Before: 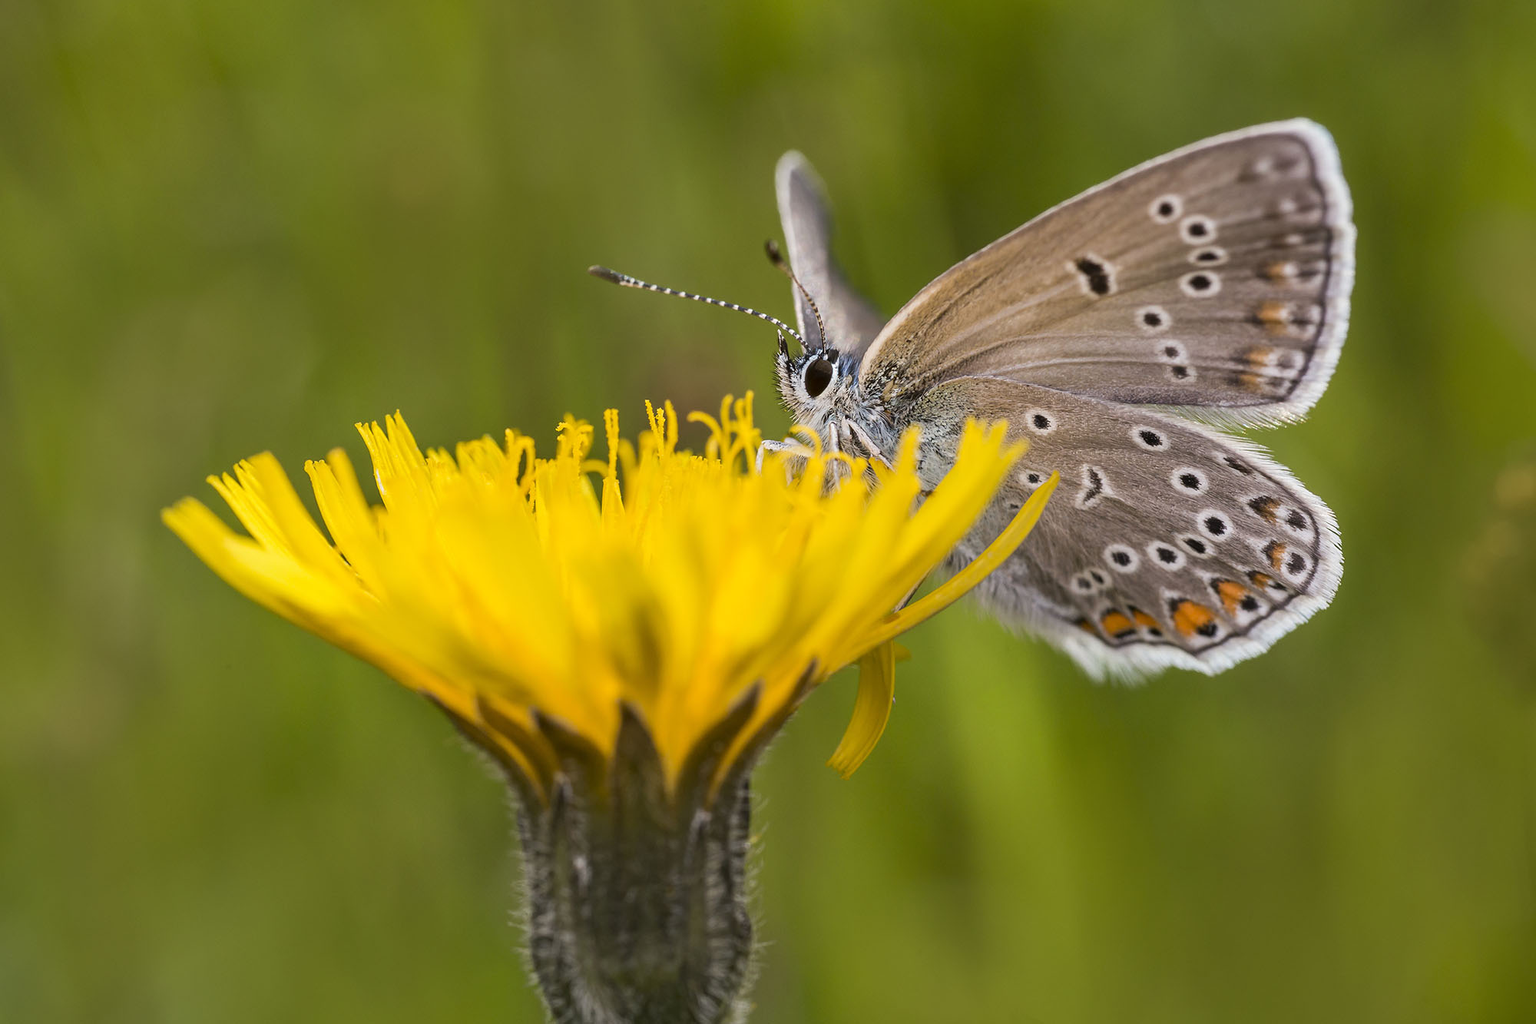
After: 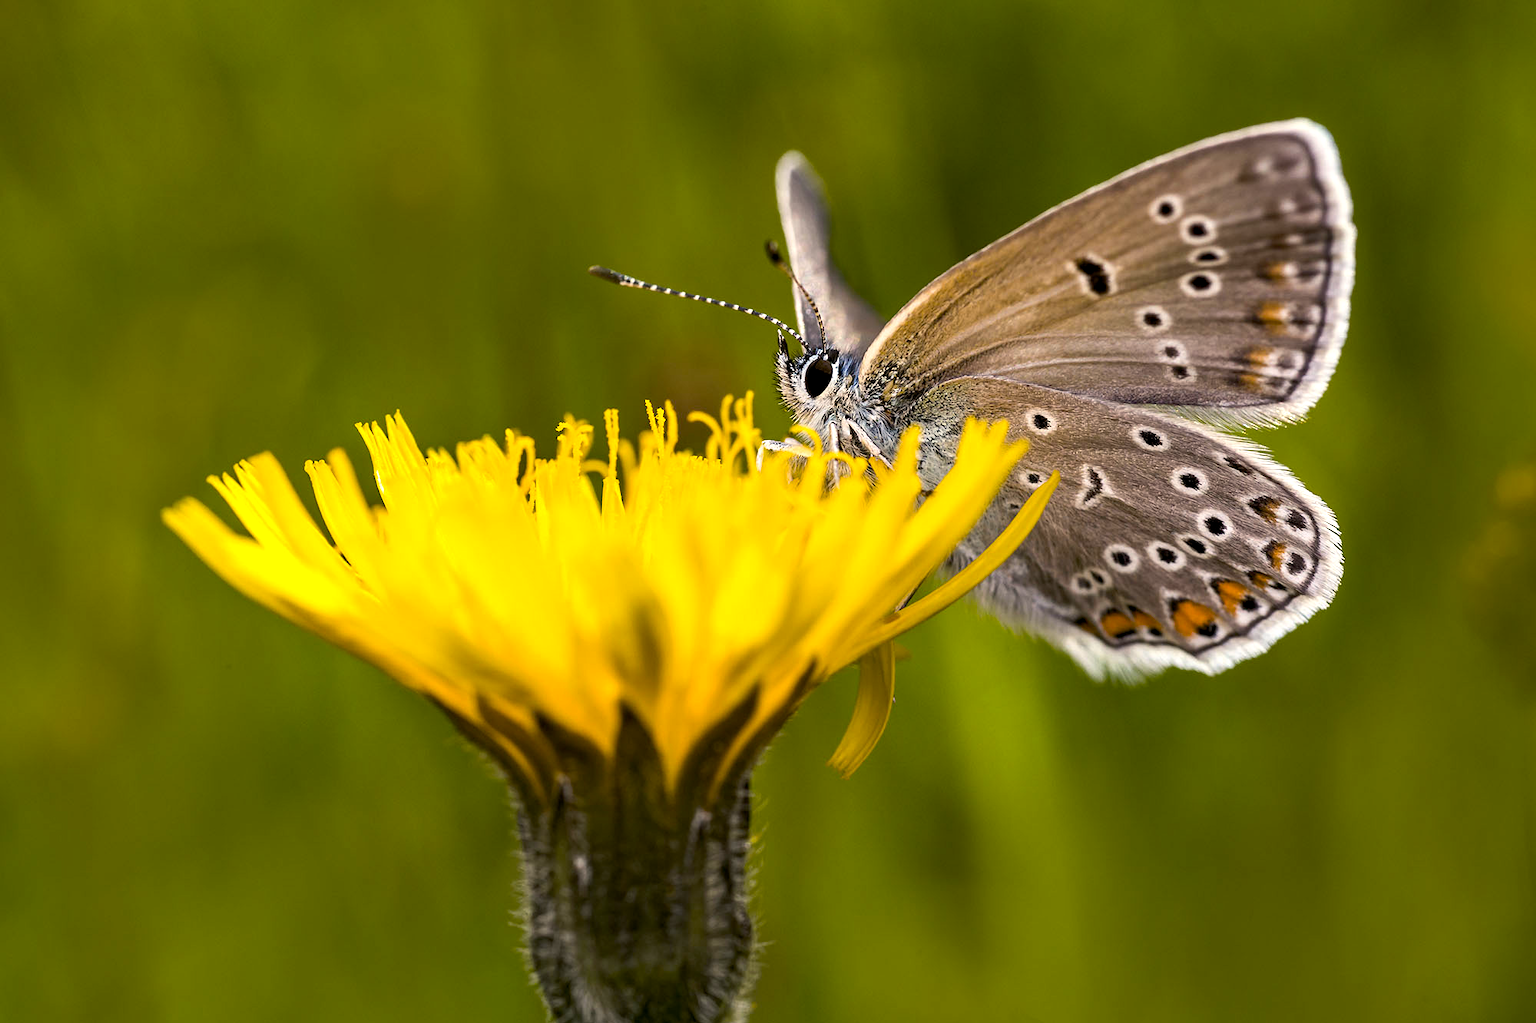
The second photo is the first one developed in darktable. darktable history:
color balance rgb: highlights gain › chroma 2.035%, highlights gain › hue 73.87°, global offset › luminance -1.435%, perceptual saturation grading › global saturation 30.347%, perceptual brilliance grading › global brilliance 15.641%, perceptual brilliance grading › shadows -35.776%
